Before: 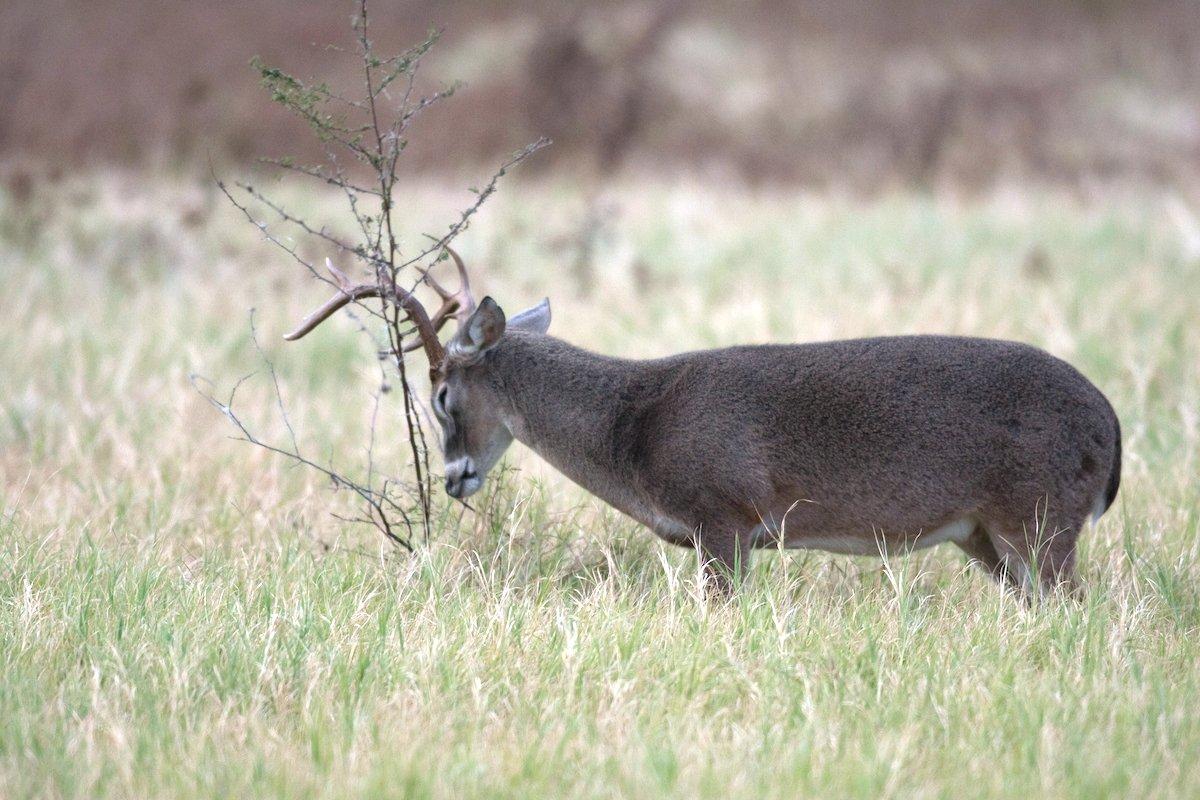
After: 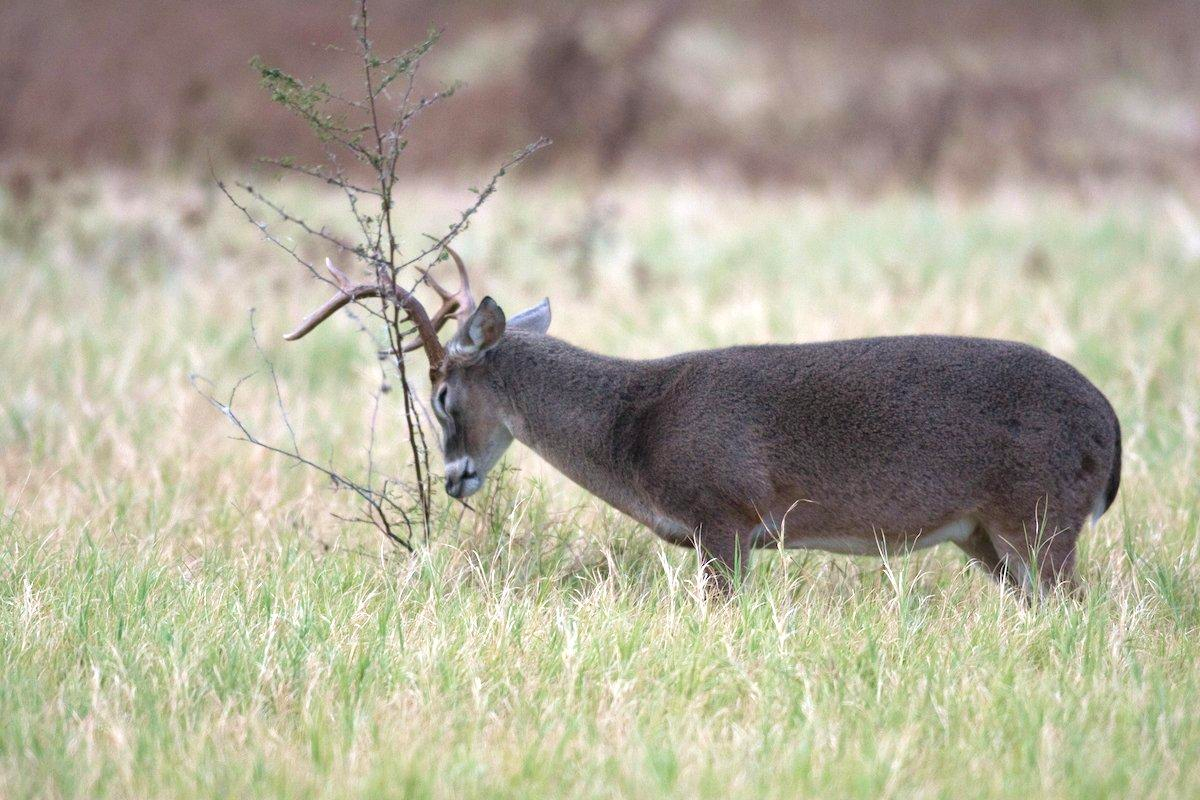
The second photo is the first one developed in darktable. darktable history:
velvia: strength 17.52%
